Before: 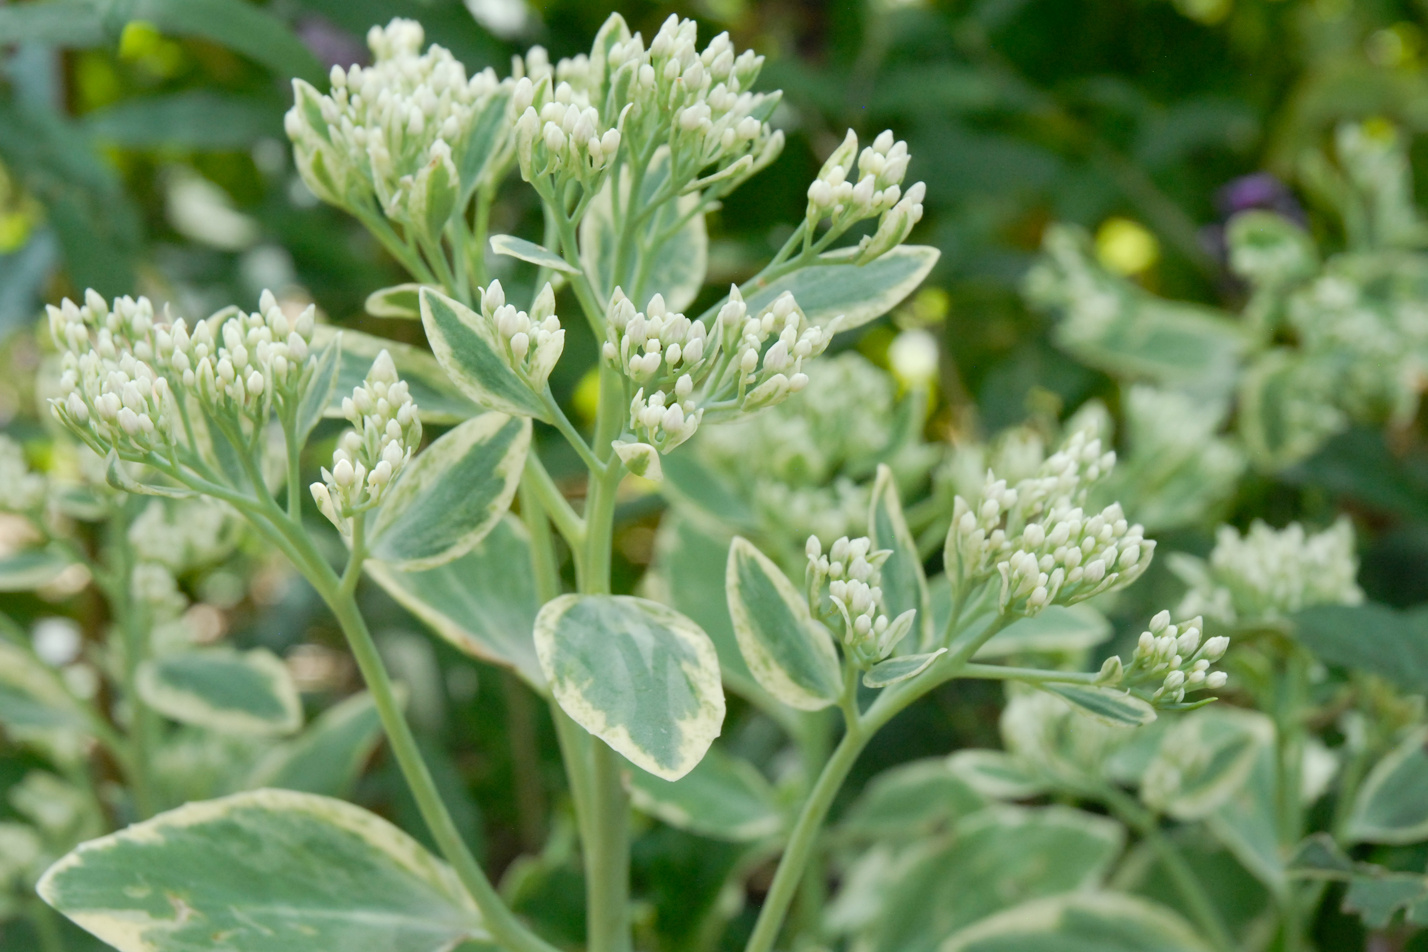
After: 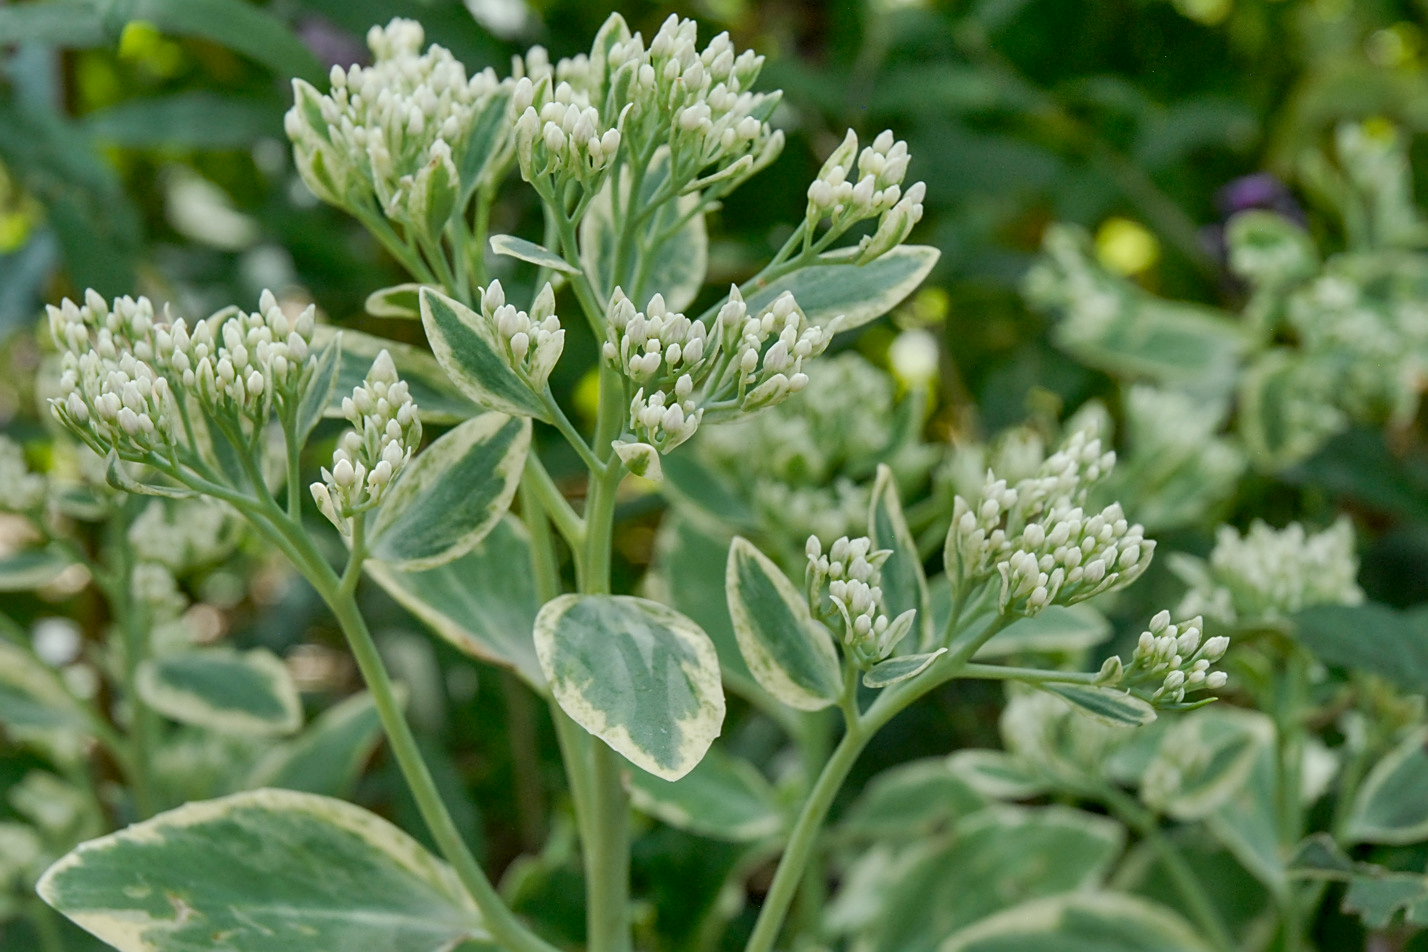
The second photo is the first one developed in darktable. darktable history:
exposure: compensate exposure bias true, compensate highlight preservation false
sharpen: on, module defaults
shadows and highlights: shadows 80.73, white point adjustment -9.07, highlights -61.46, soften with gaussian
local contrast: detail 130%
